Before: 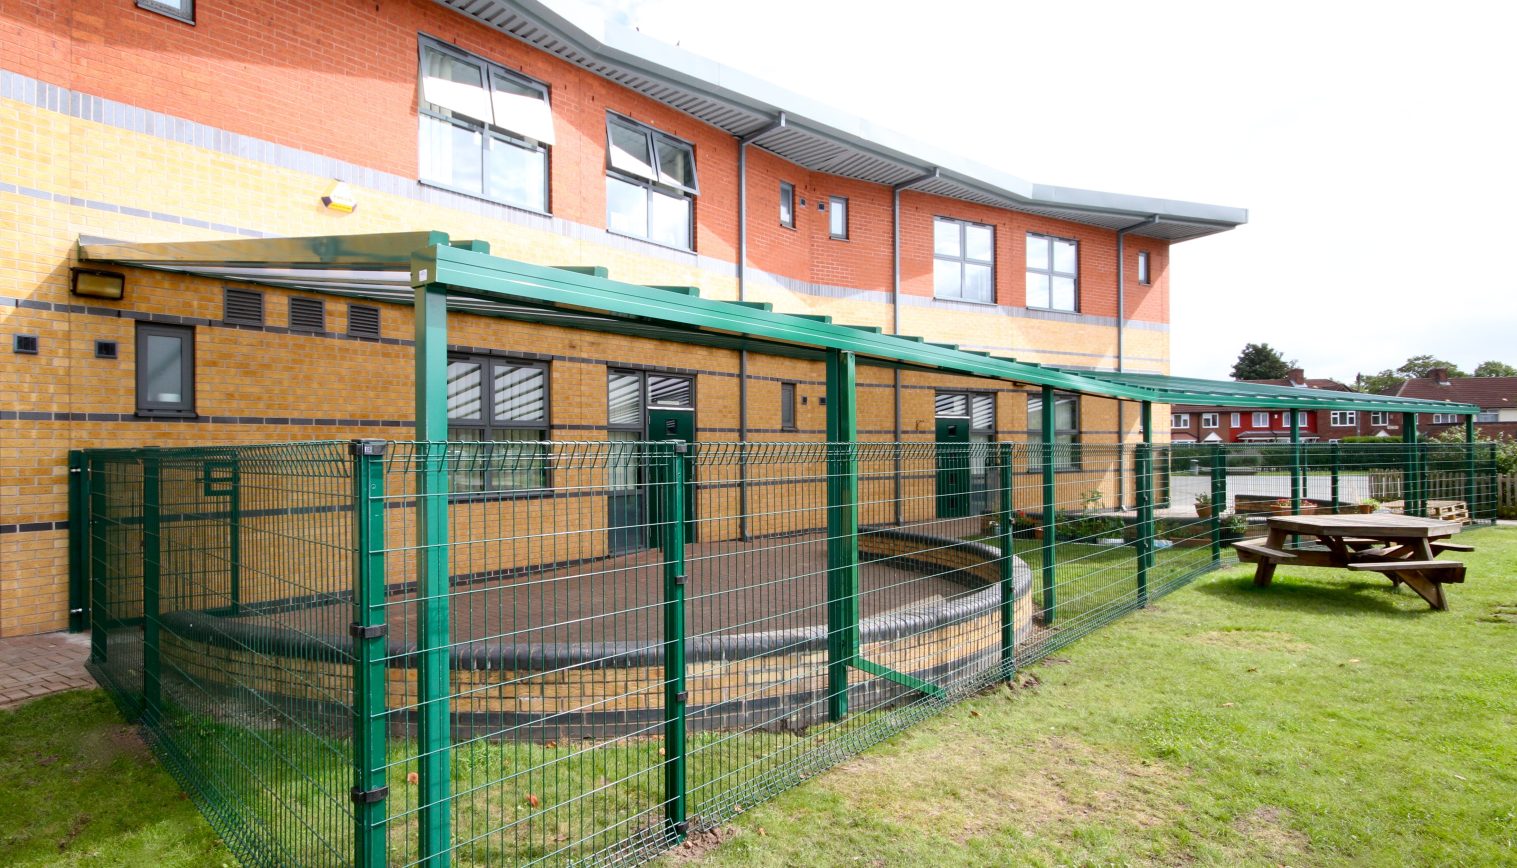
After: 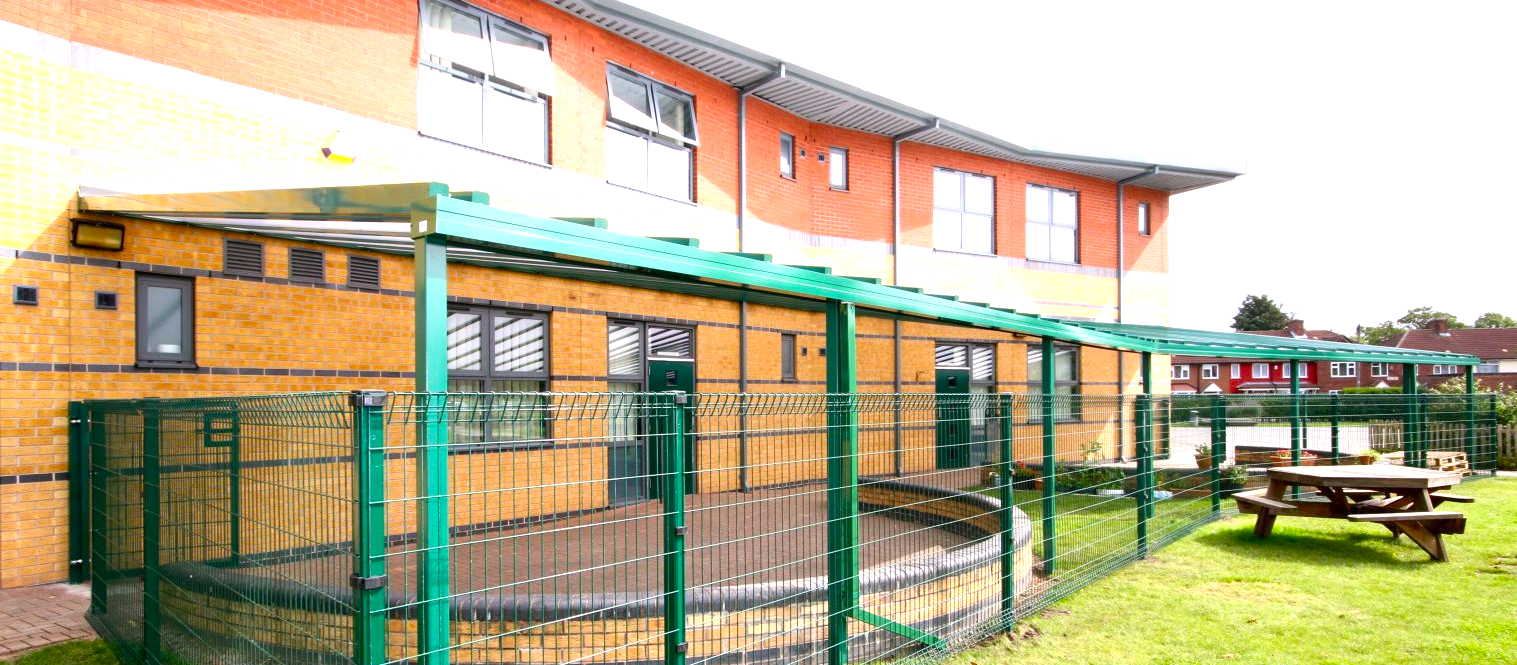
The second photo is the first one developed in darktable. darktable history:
exposure: black level correction 0, exposure 0.7 EV, compensate exposure bias true, compensate highlight preservation false
crop: top 5.667%, bottom 17.637%
color correction: highlights a* 3.22, highlights b* 1.93, saturation 1.19
